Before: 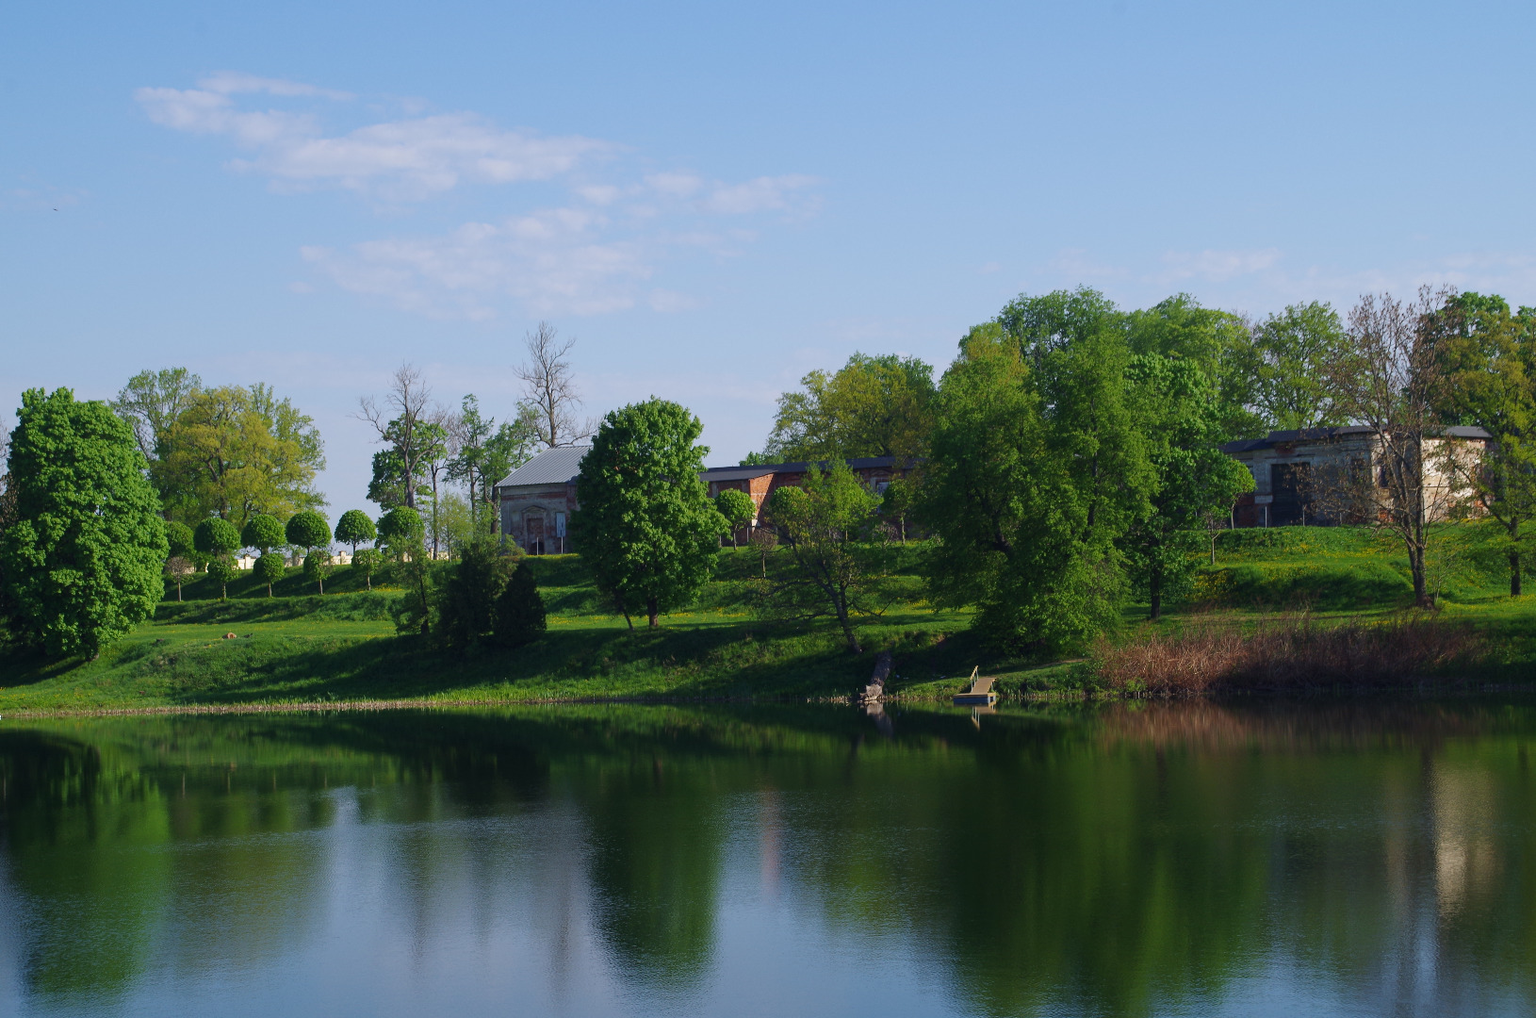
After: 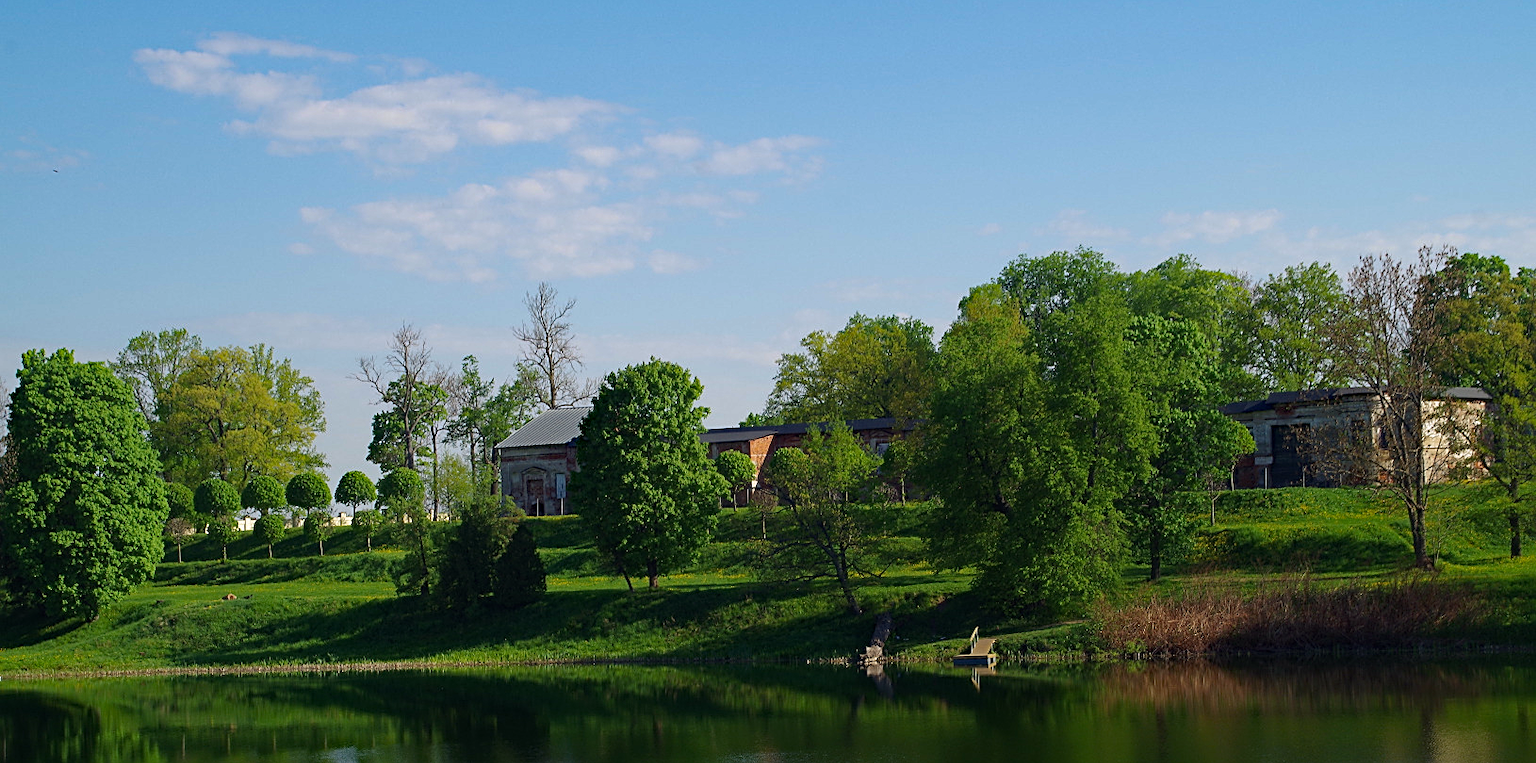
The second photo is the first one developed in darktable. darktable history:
rgb curve: curves: ch2 [(0, 0) (0.567, 0.512) (1, 1)], mode RGB, independent channels
sharpen: on, module defaults
crop: top 3.857%, bottom 21.132%
haze removal: strength 0.5, distance 0.43, compatibility mode true, adaptive false
